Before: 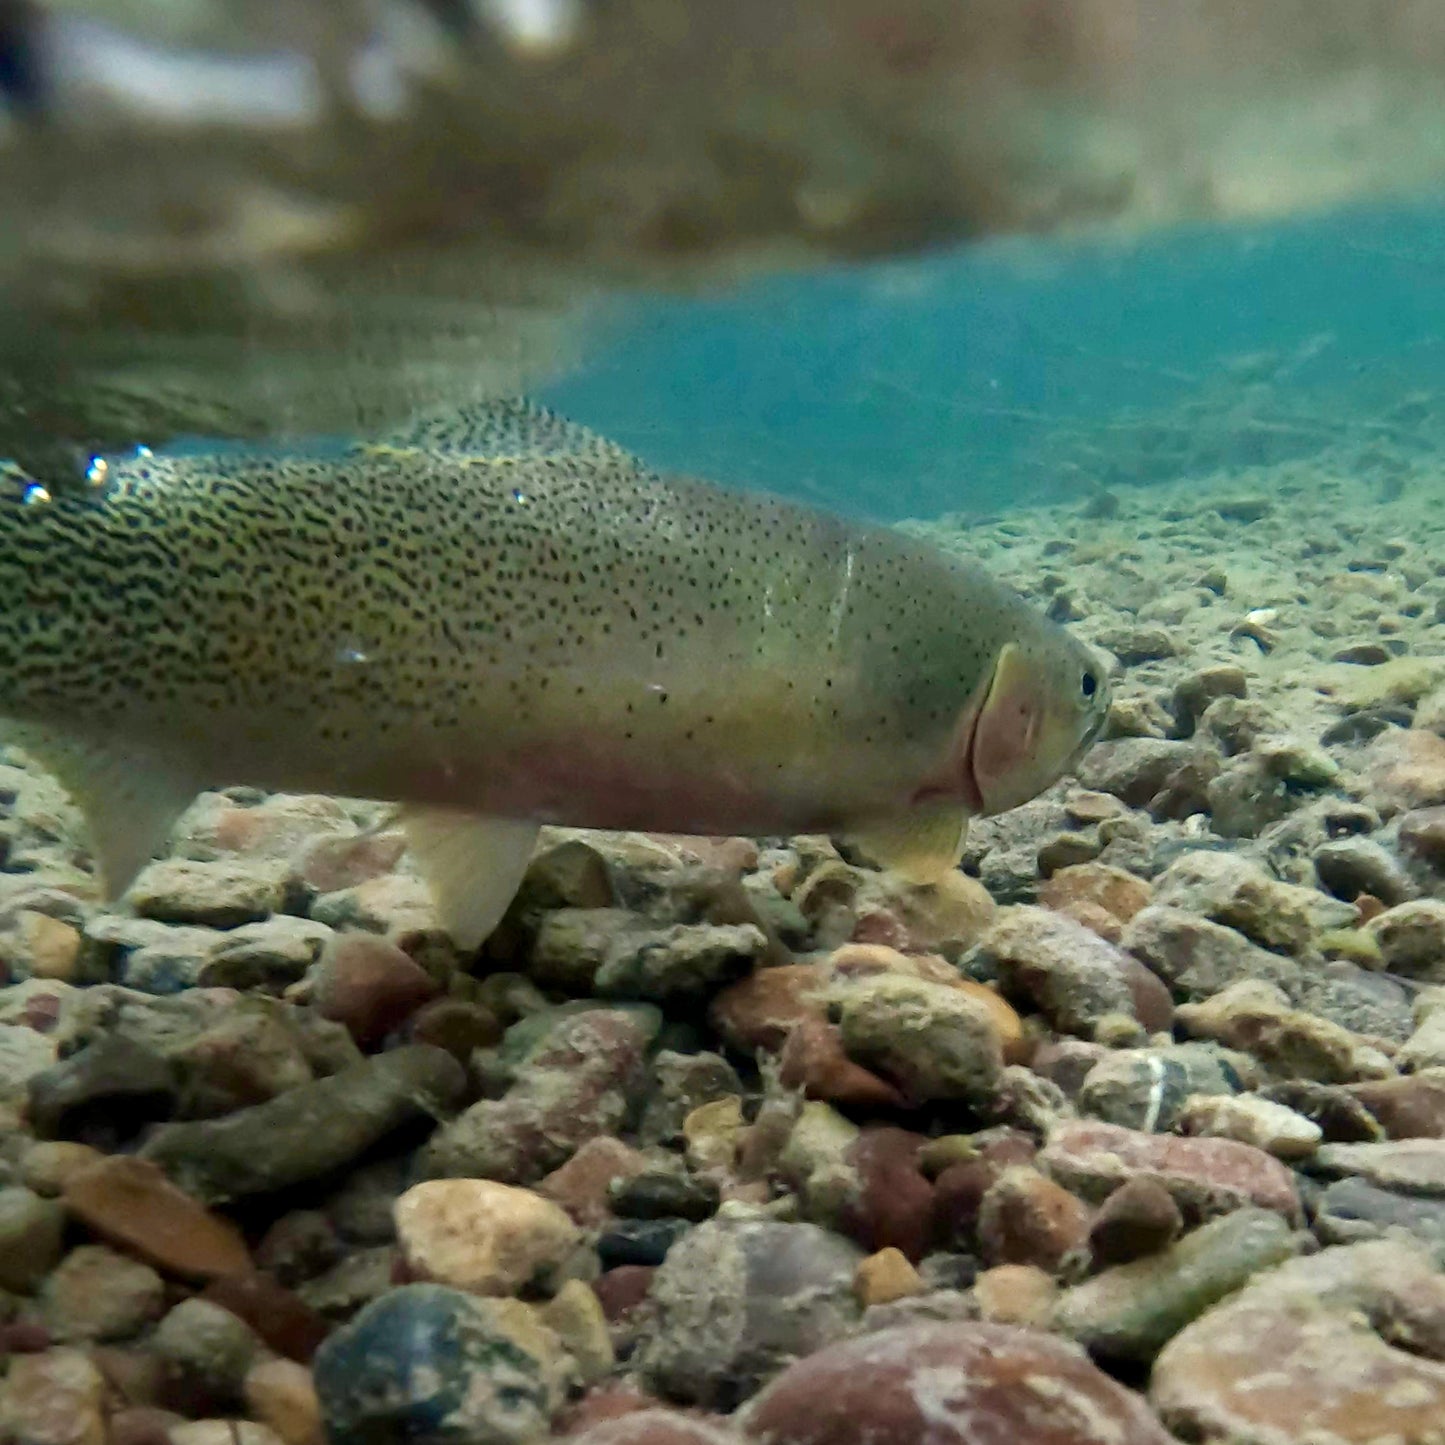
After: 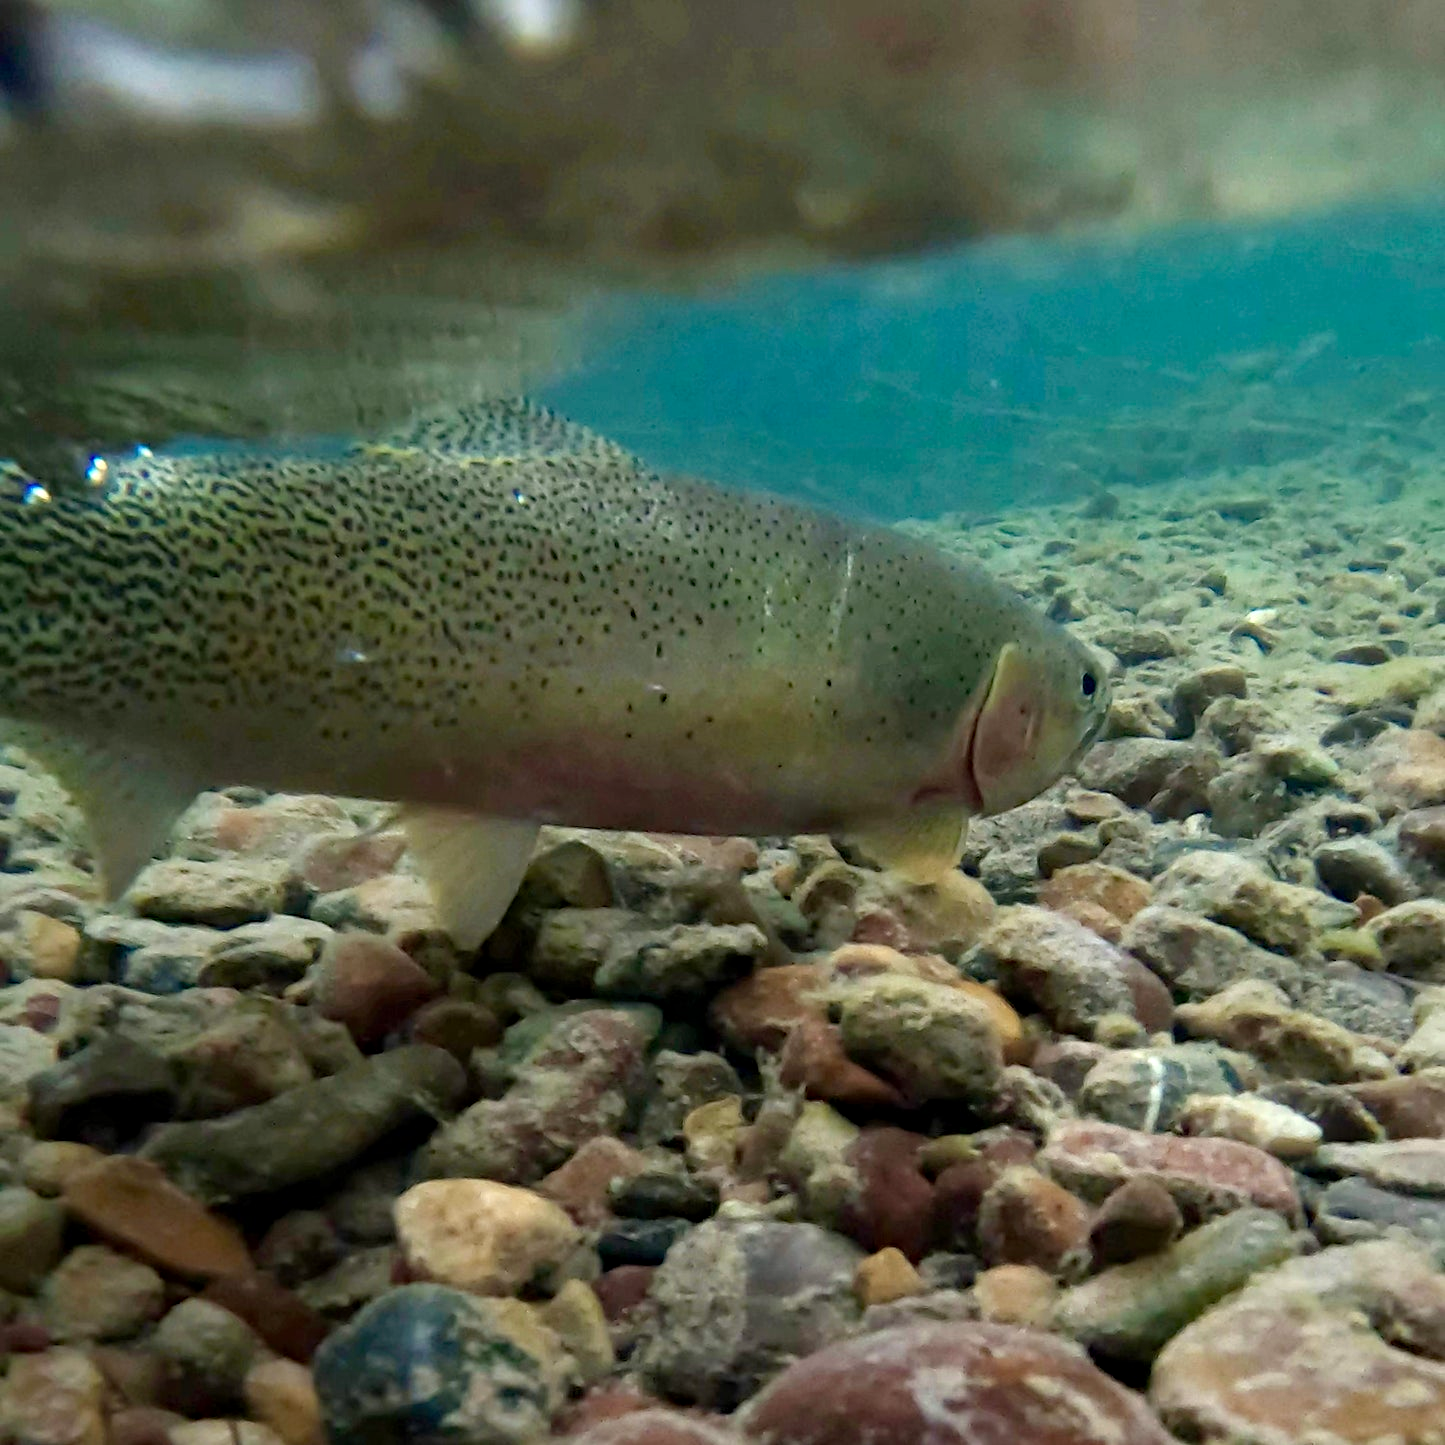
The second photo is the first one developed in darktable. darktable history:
haze removal: compatibility mode true, adaptive false
bloom: size 5%, threshold 95%, strength 15%
